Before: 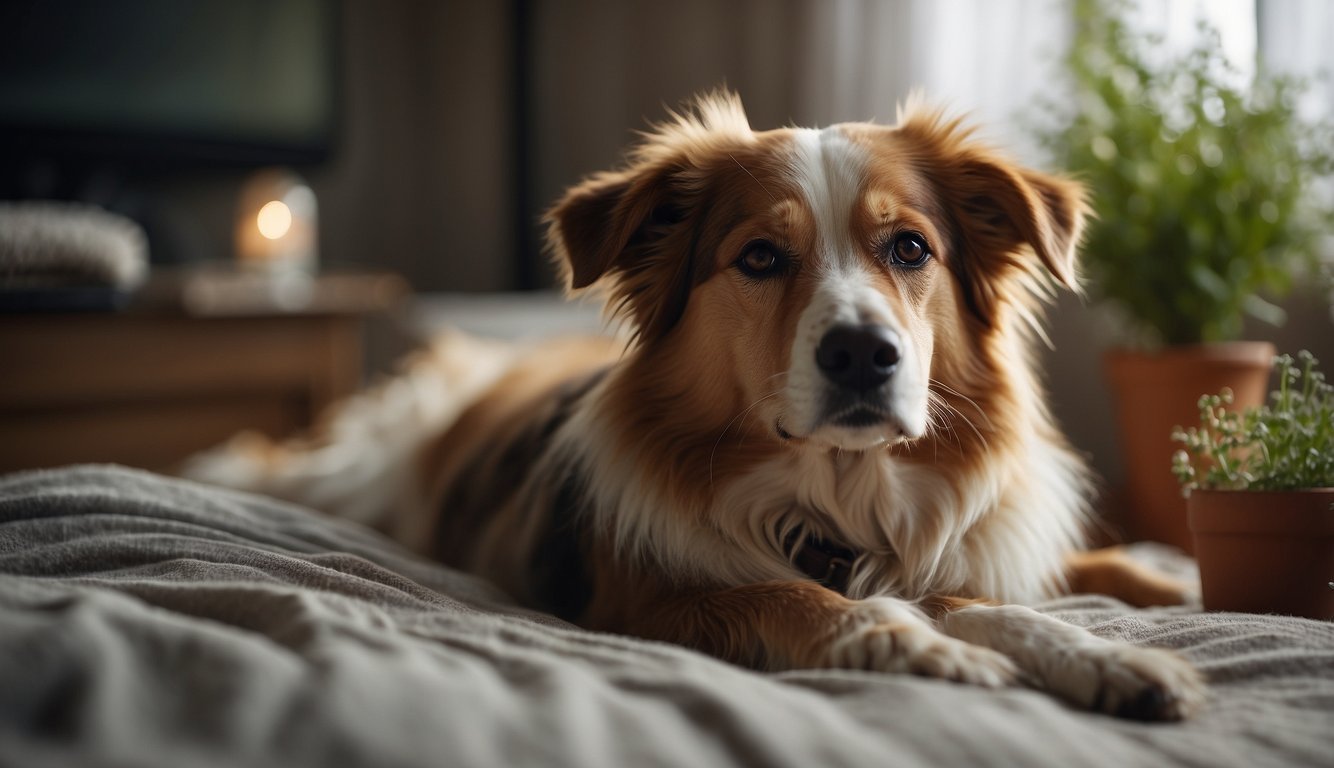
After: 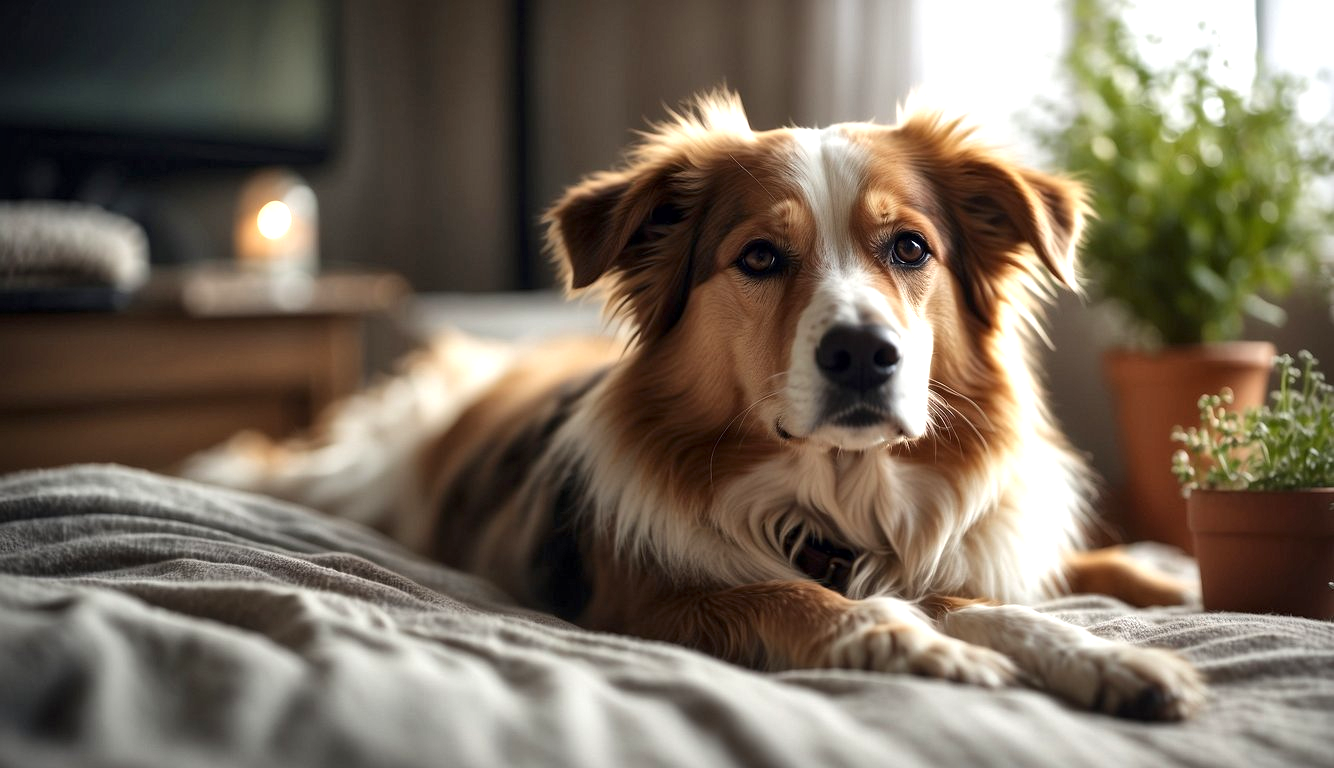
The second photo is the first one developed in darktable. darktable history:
local contrast: mode bilateral grid, contrast 20, coarseness 49, detail 149%, midtone range 0.2
exposure: black level correction 0, exposure 0.702 EV, compensate exposure bias true, compensate highlight preservation false
